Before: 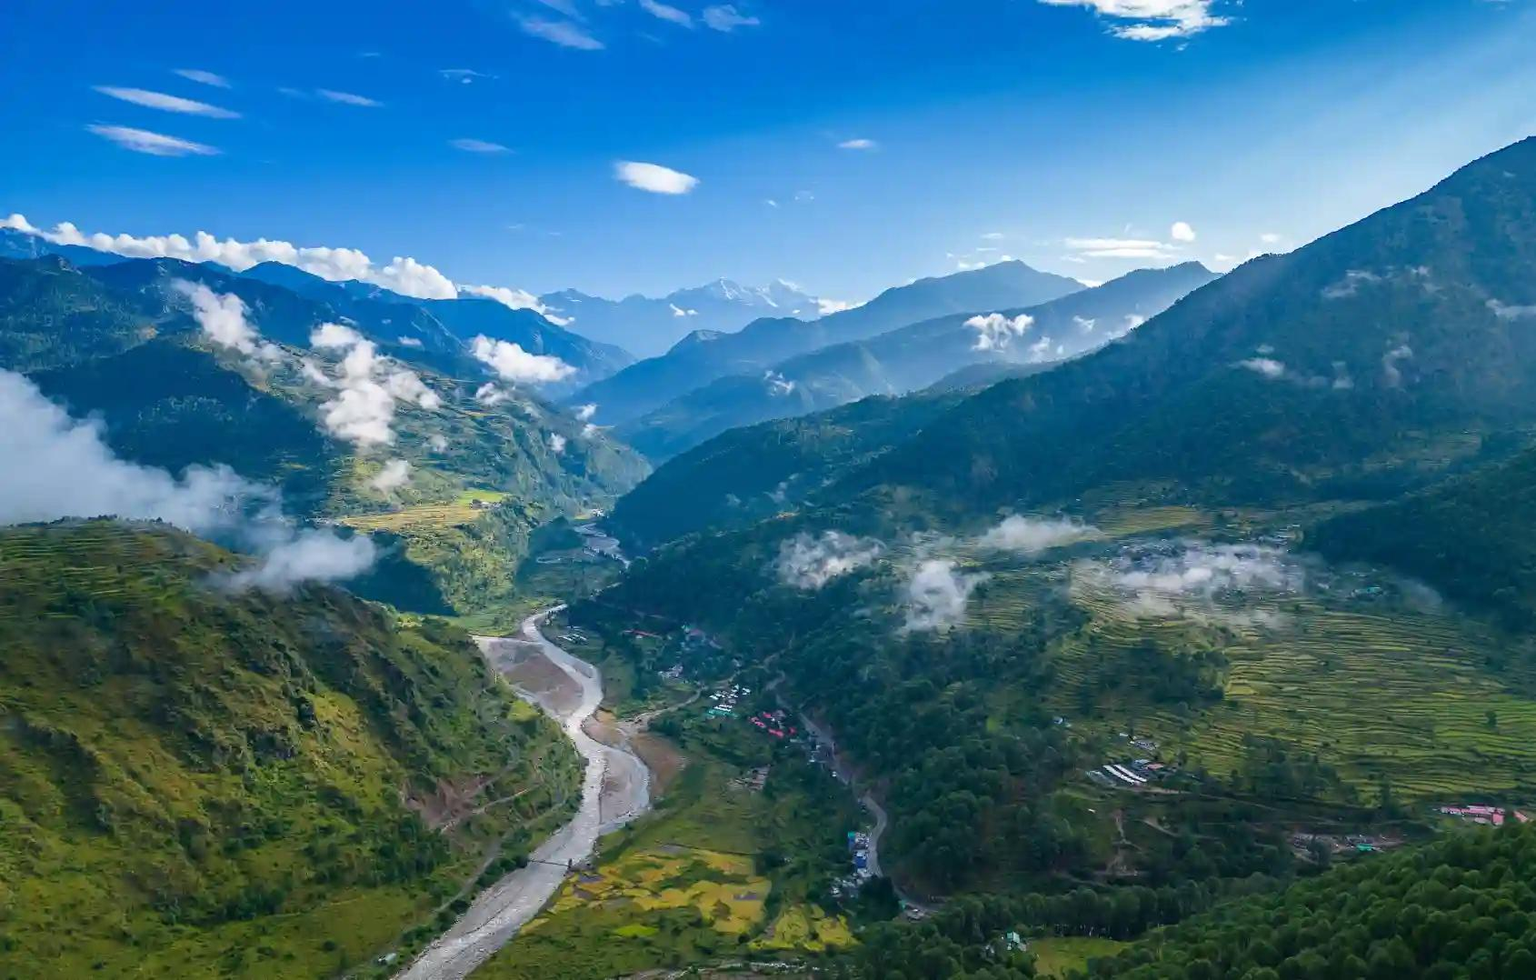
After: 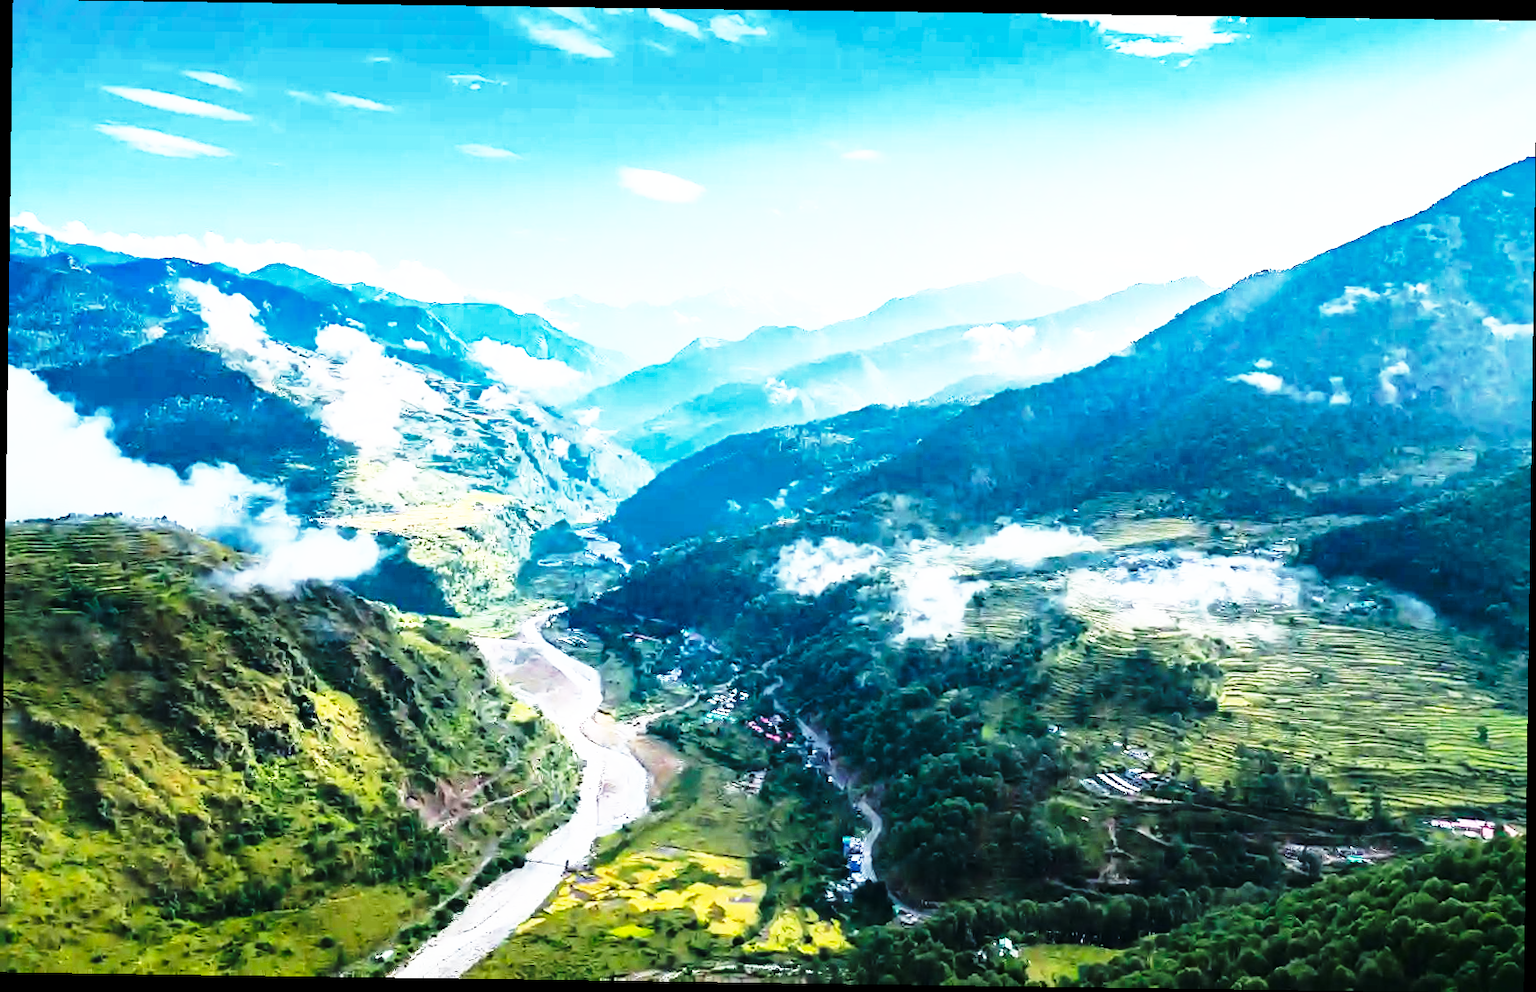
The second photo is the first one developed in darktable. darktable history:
rgb curve: curves: ch0 [(0, 0) (0.21, 0.15) (0.24, 0.21) (0.5, 0.75) (0.75, 0.96) (0.89, 0.99) (1, 1)]; ch1 [(0, 0.02) (0.21, 0.13) (0.25, 0.2) (0.5, 0.67) (0.75, 0.9) (0.89, 0.97) (1, 1)]; ch2 [(0, 0.02) (0.21, 0.13) (0.25, 0.2) (0.5, 0.67) (0.75, 0.9) (0.89, 0.97) (1, 1)], compensate middle gray true
base curve: curves: ch0 [(0, 0) (0.026, 0.03) (0.109, 0.232) (0.351, 0.748) (0.669, 0.968) (1, 1)], preserve colors none
shadows and highlights: on, module defaults
rotate and perspective: rotation 0.8°, automatic cropping off
